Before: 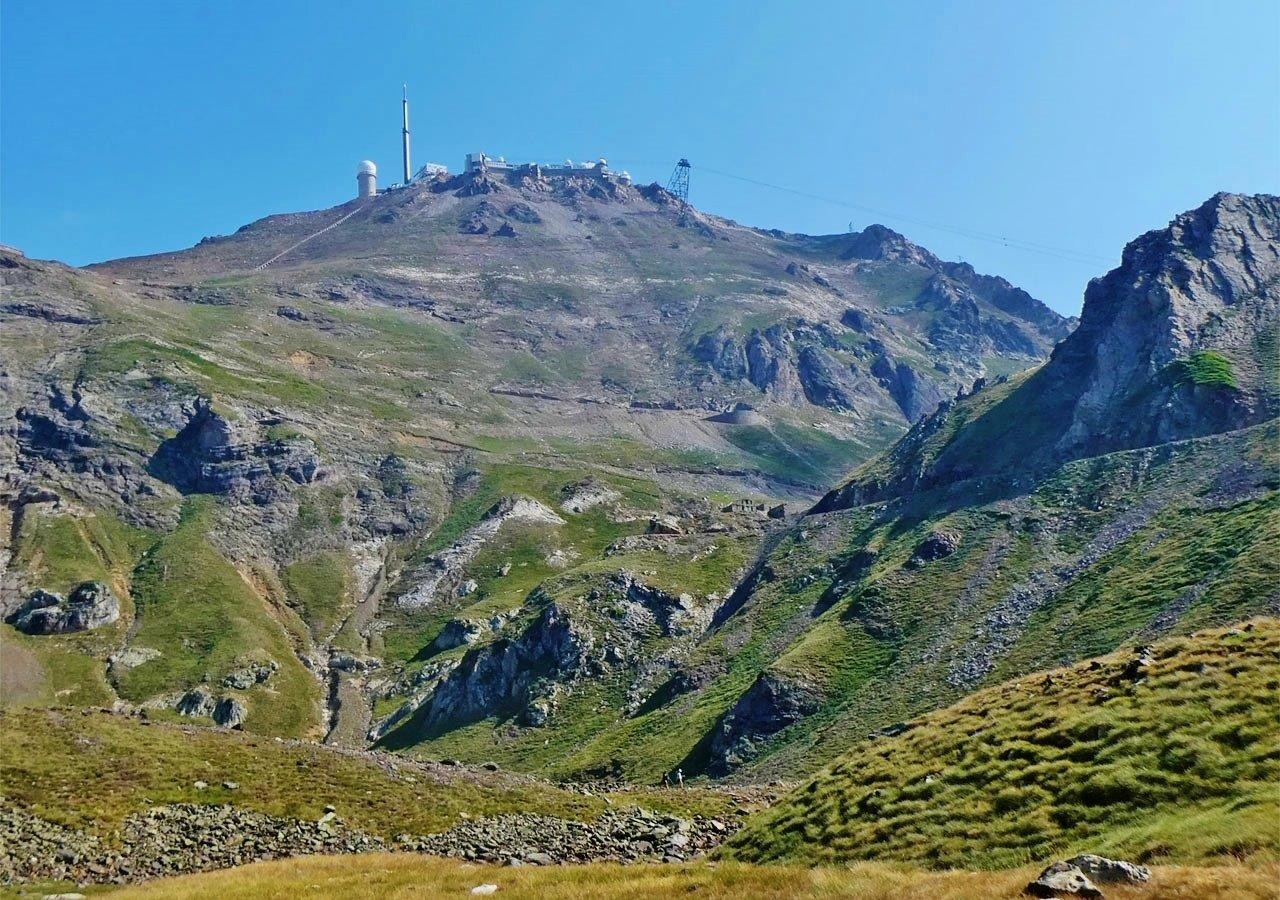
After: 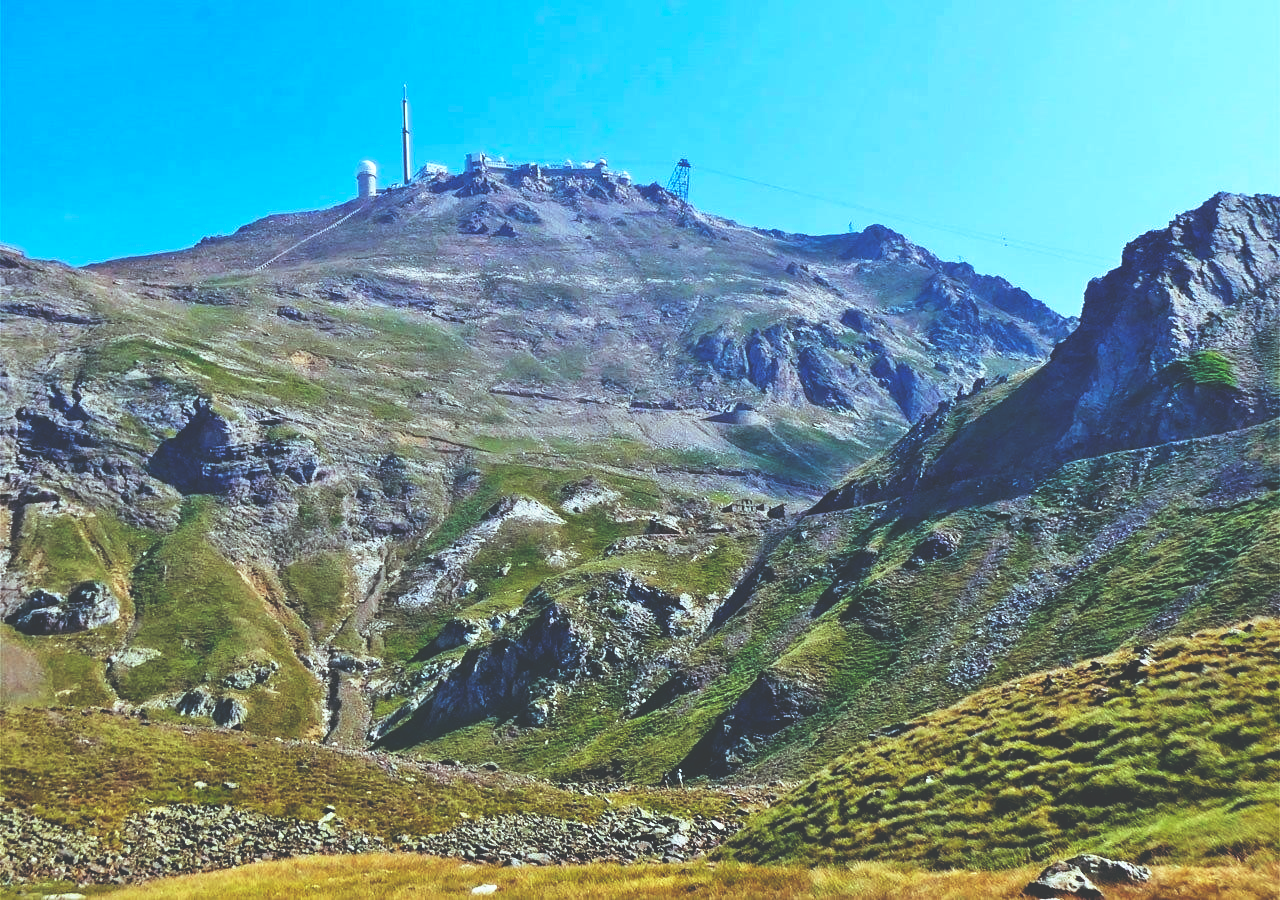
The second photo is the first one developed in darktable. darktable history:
color balance: lift [1.003, 0.993, 1.001, 1.007], gamma [1.018, 1.072, 0.959, 0.928], gain [0.974, 0.873, 1.031, 1.127]
base curve: curves: ch0 [(0, 0.036) (0.007, 0.037) (0.604, 0.887) (1, 1)], preserve colors none
